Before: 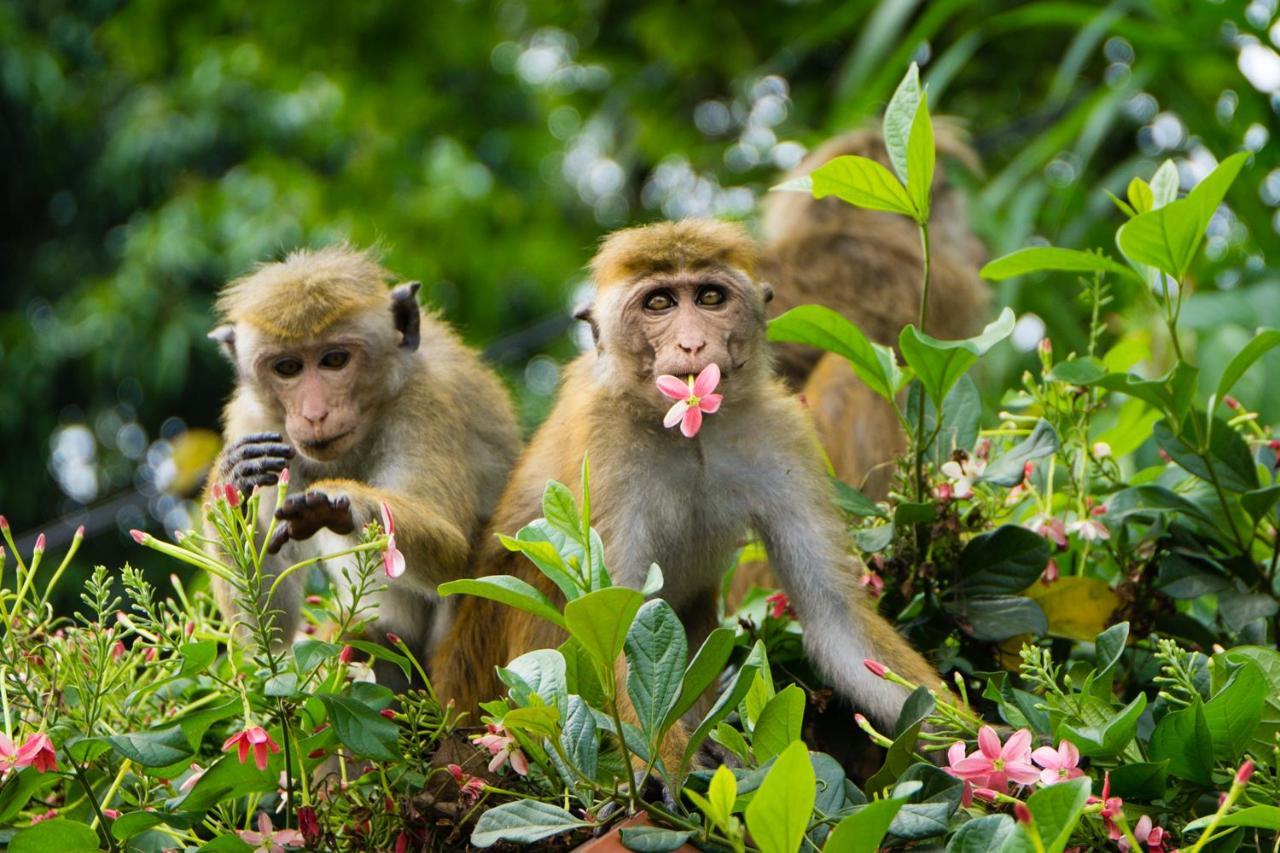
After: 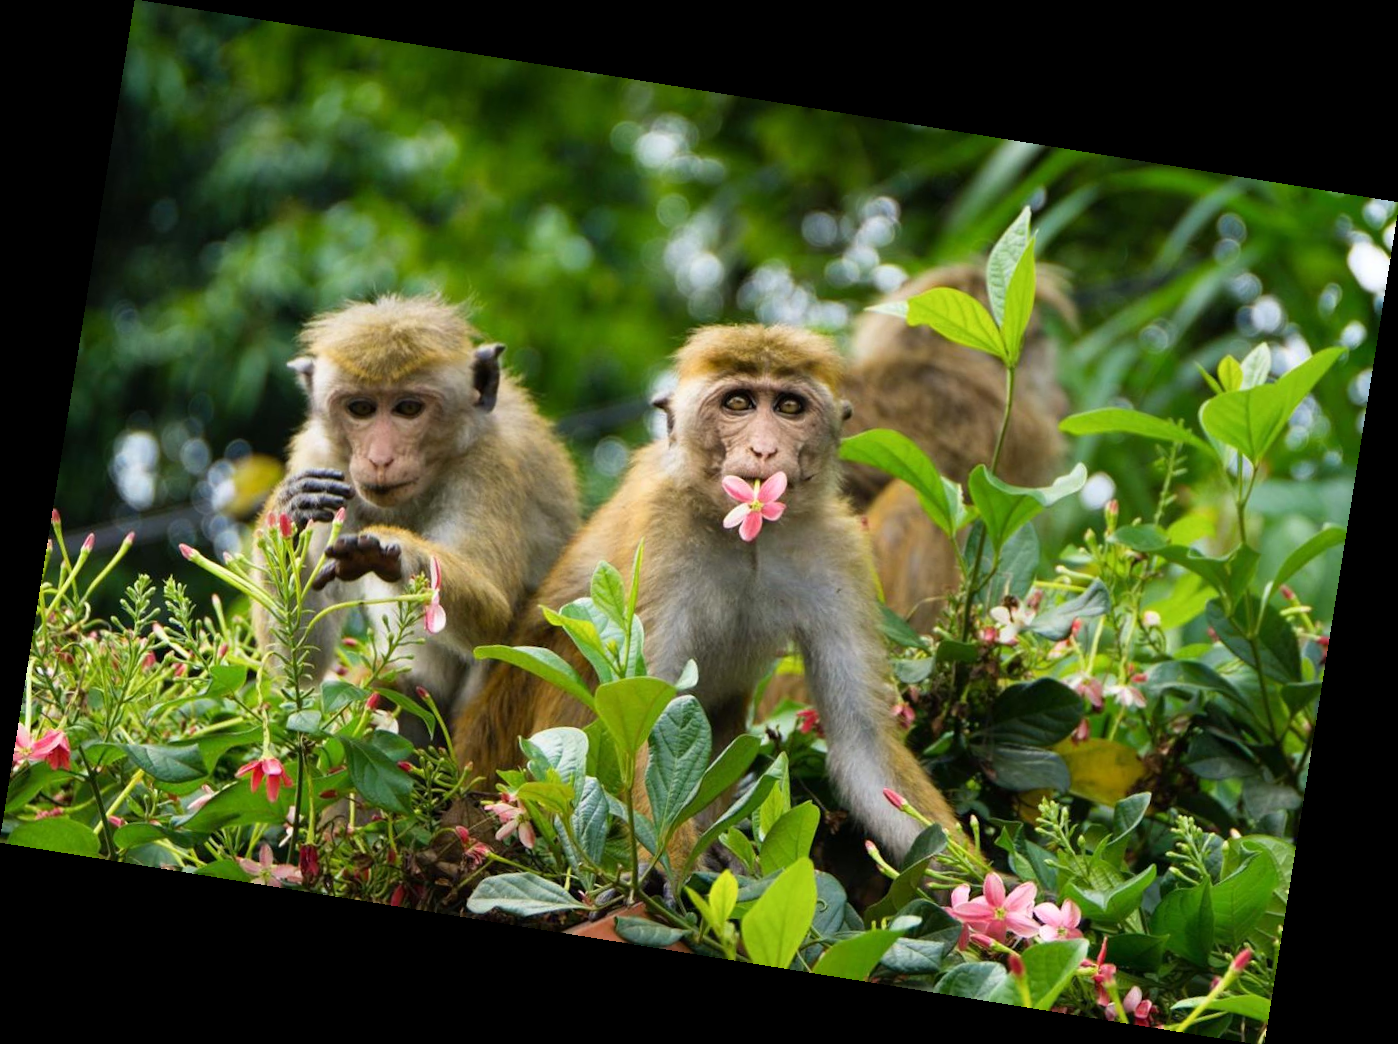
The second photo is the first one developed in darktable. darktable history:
shadows and highlights: shadows 0, highlights 40
rotate and perspective: rotation 9.12°, automatic cropping off
